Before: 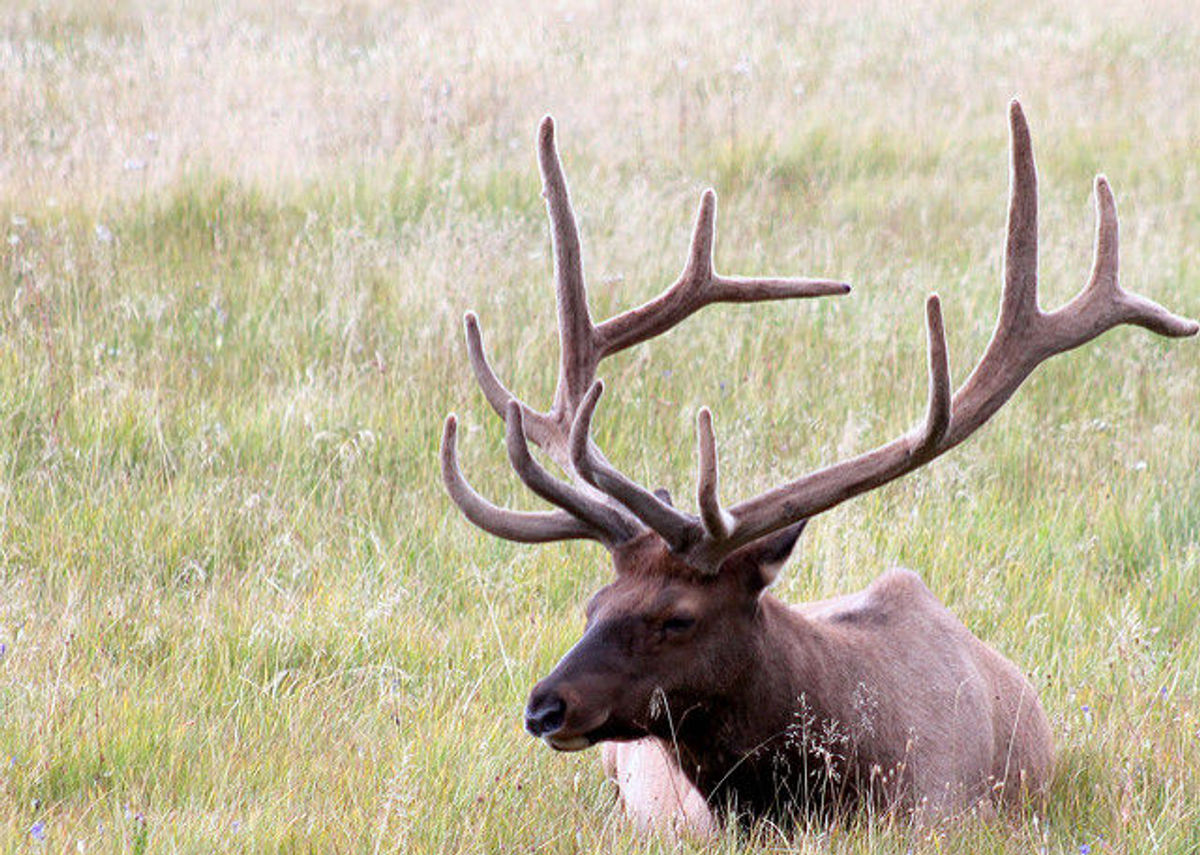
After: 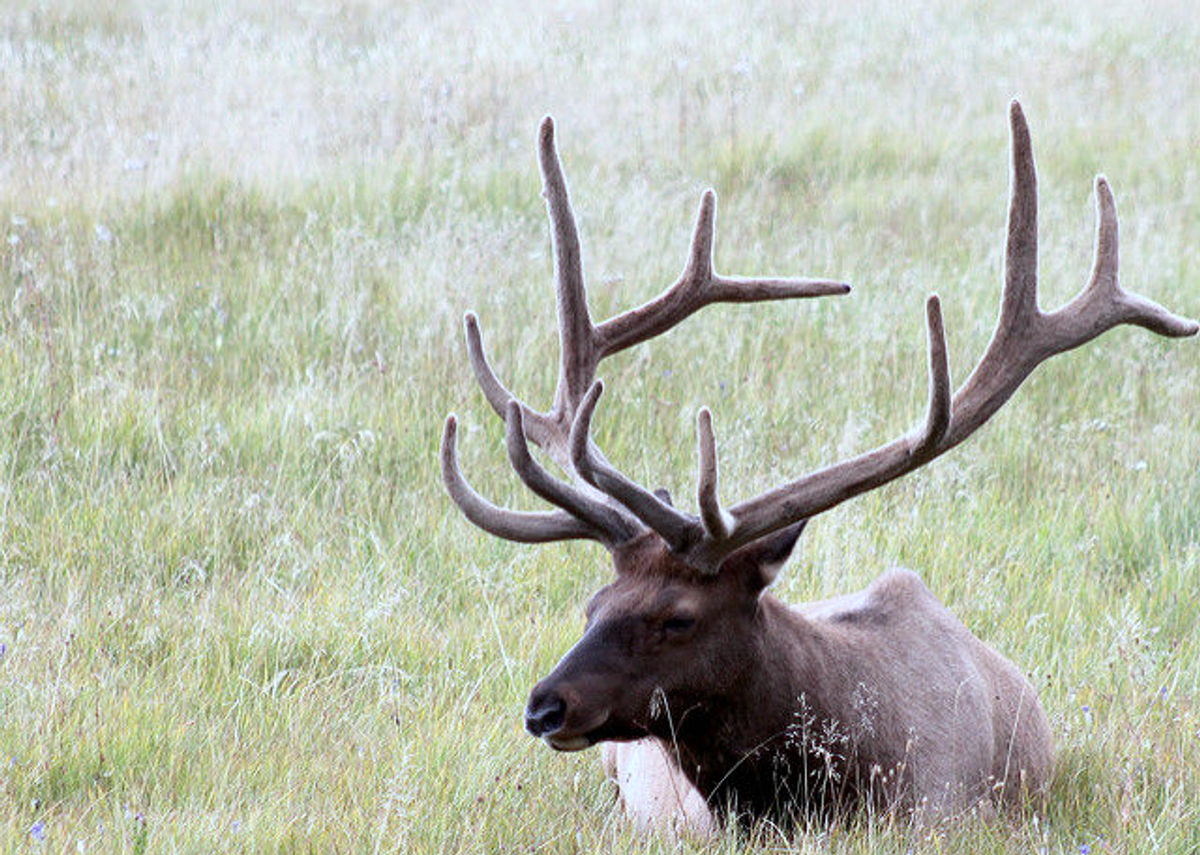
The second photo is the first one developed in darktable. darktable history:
contrast brightness saturation: contrast 0.11, saturation -0.17
tone equalizer: on, module defaults
white balance: red 0.925, blue 1.046
